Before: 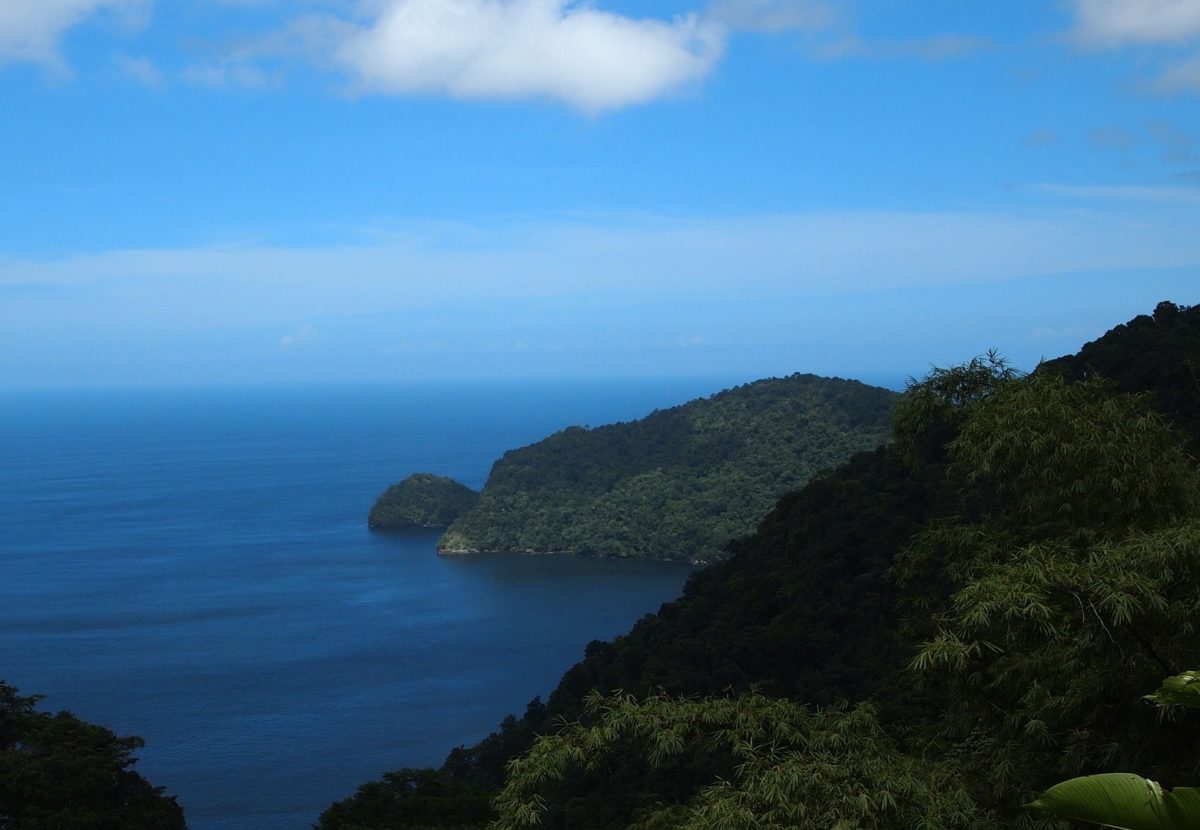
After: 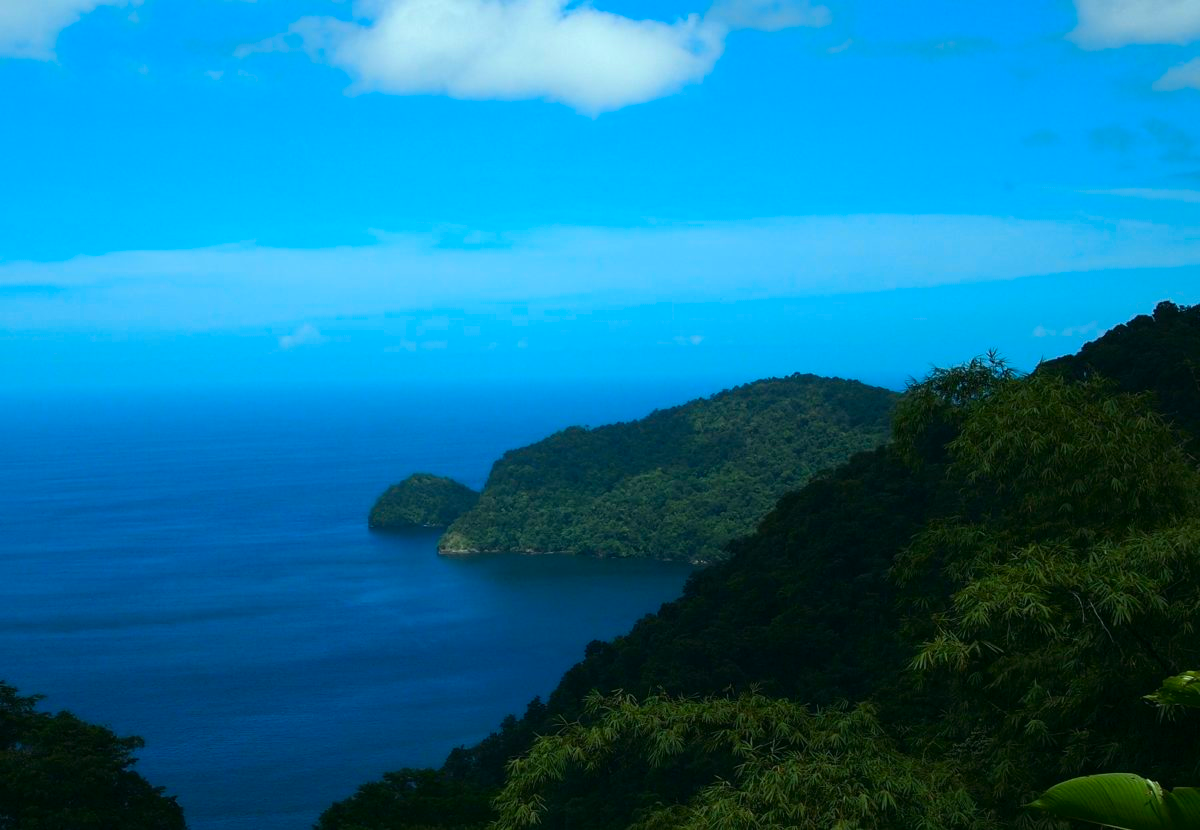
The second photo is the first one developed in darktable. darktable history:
white balance: red 1, blue 1
color correction: highlights a* -7.33, highlights b* 1.26, shadows a* -3.55, saturation 1.4
